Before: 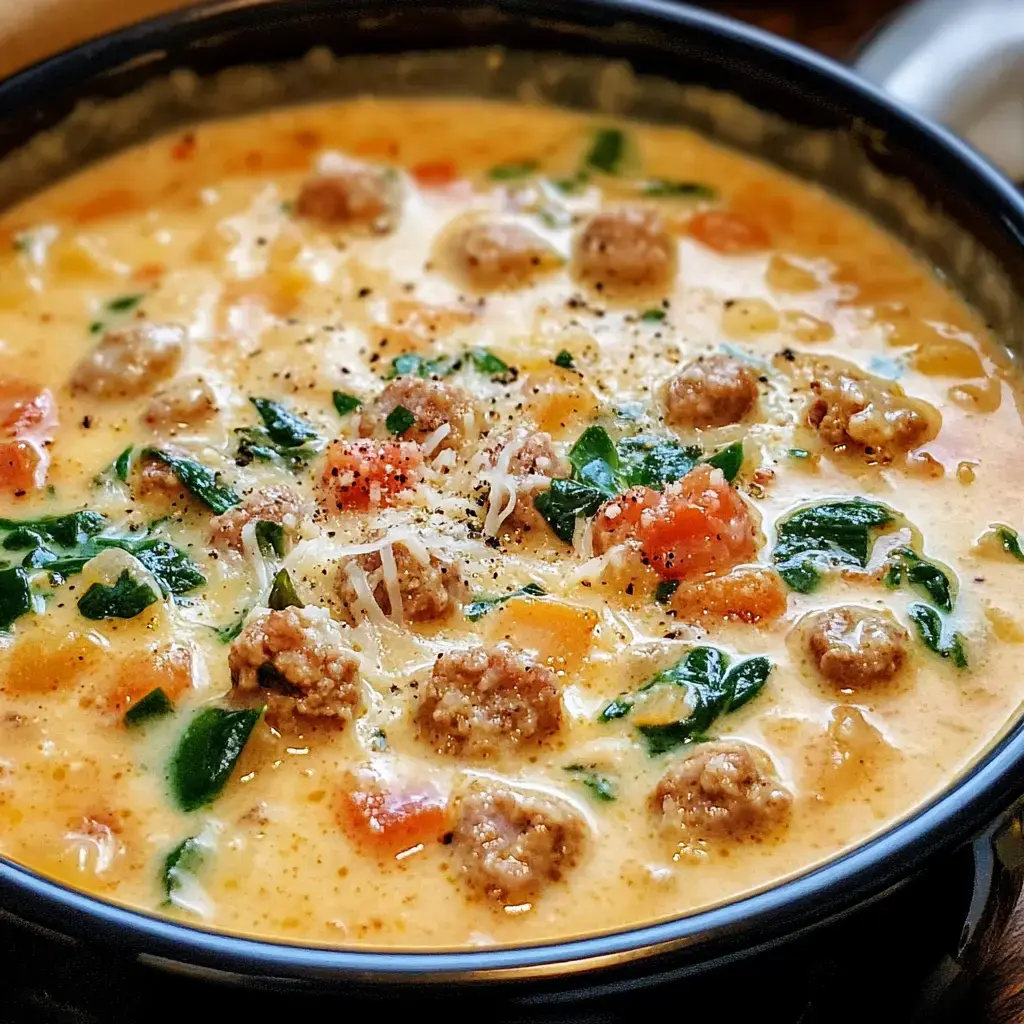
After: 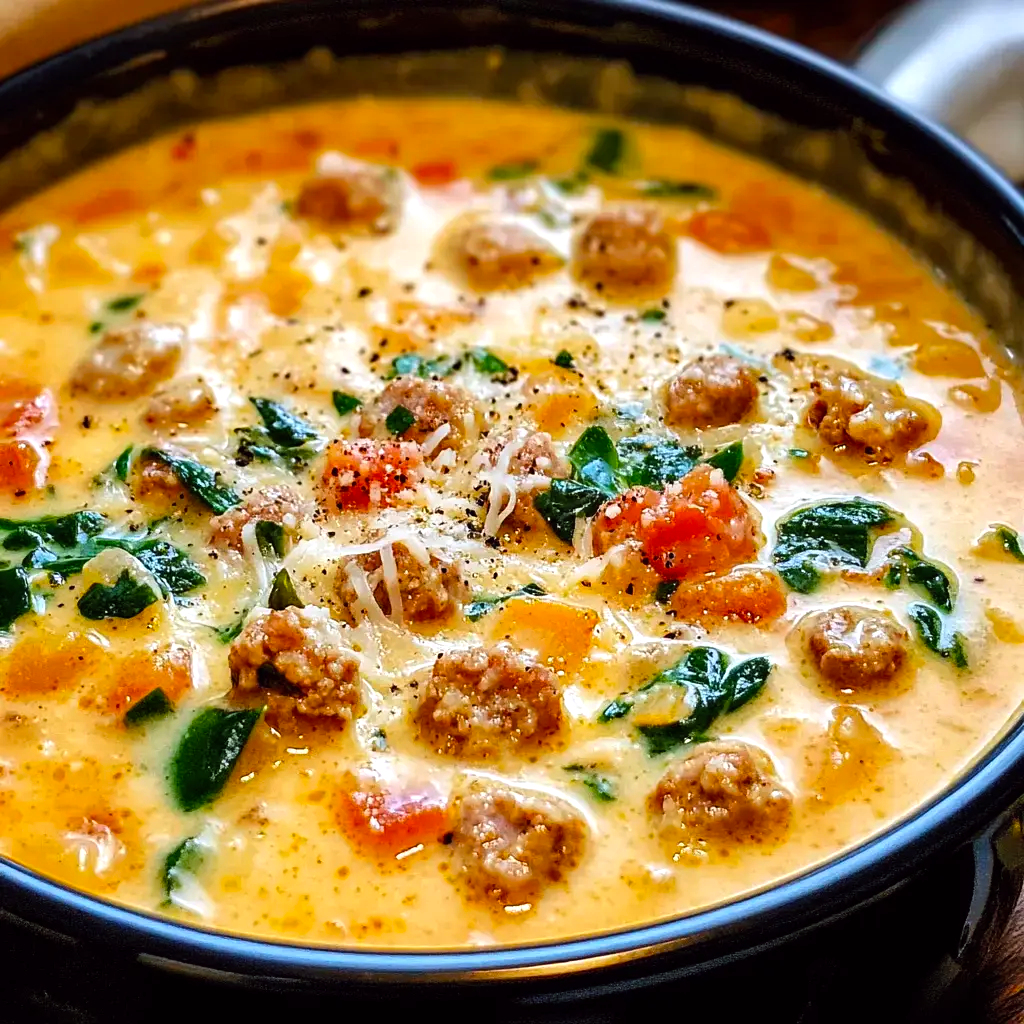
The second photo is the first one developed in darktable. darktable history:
contrast brightness saturation: saturation -0.05
color balance: lift [1, 1.001, 0.999, 1.001], gamma [1, 1.004, 1.007, 0.993], gain [1, 0.991, 0.987, 1.013], contrast 10%, output saturation 120%
